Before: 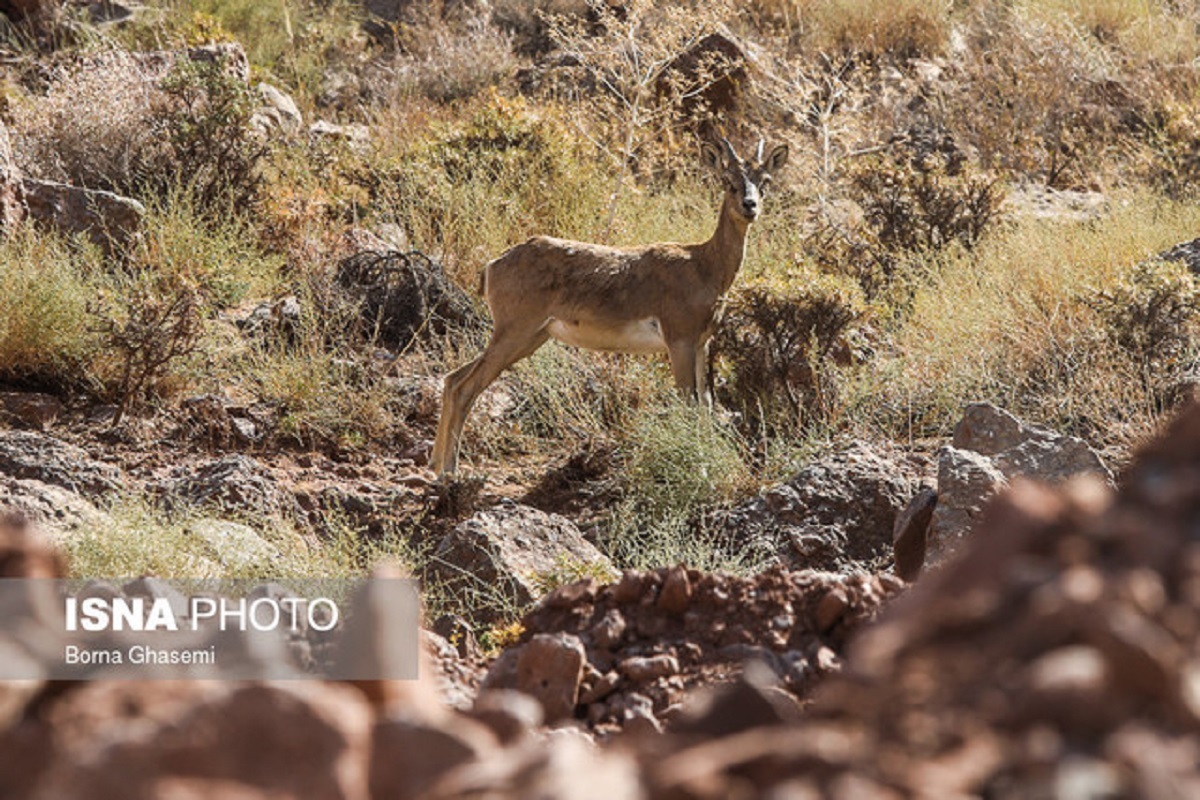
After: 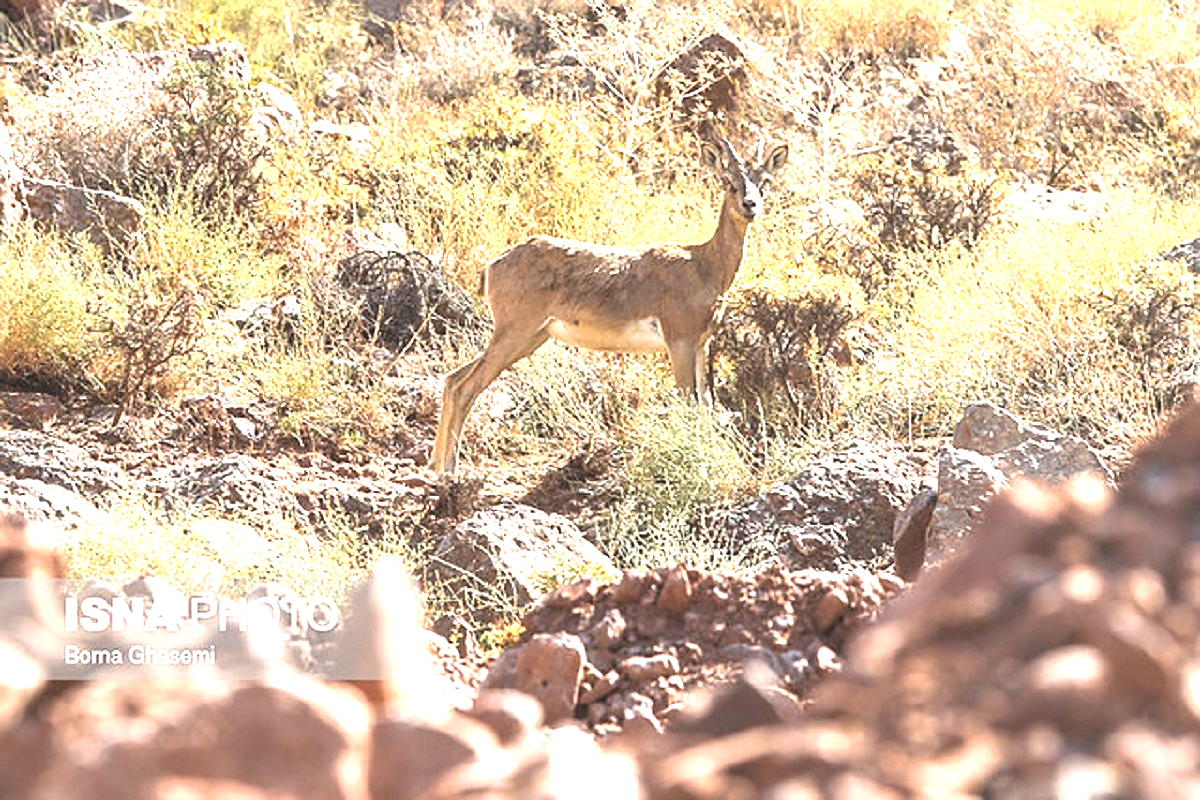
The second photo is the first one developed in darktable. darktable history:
contrast brightness saturation: contrast -0.169, brightness 0.045, saturation -0.125
sharpen: on, module defaults
exposure: black level correction 0, exposure 1.992 EV, compensate highlight preservation false
